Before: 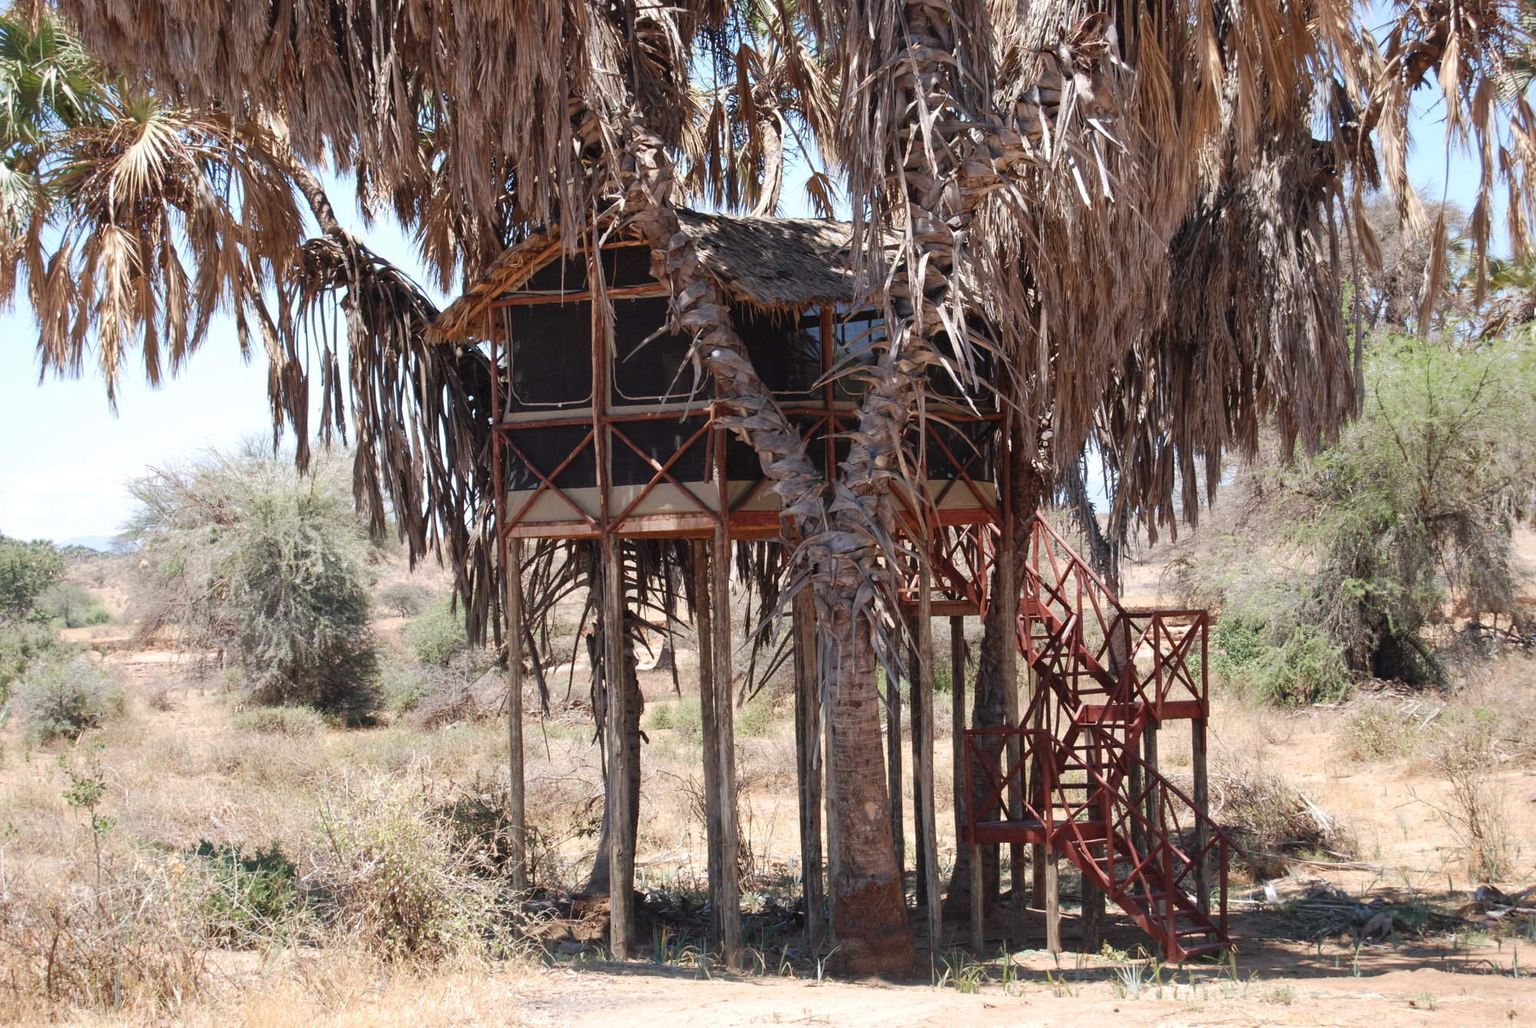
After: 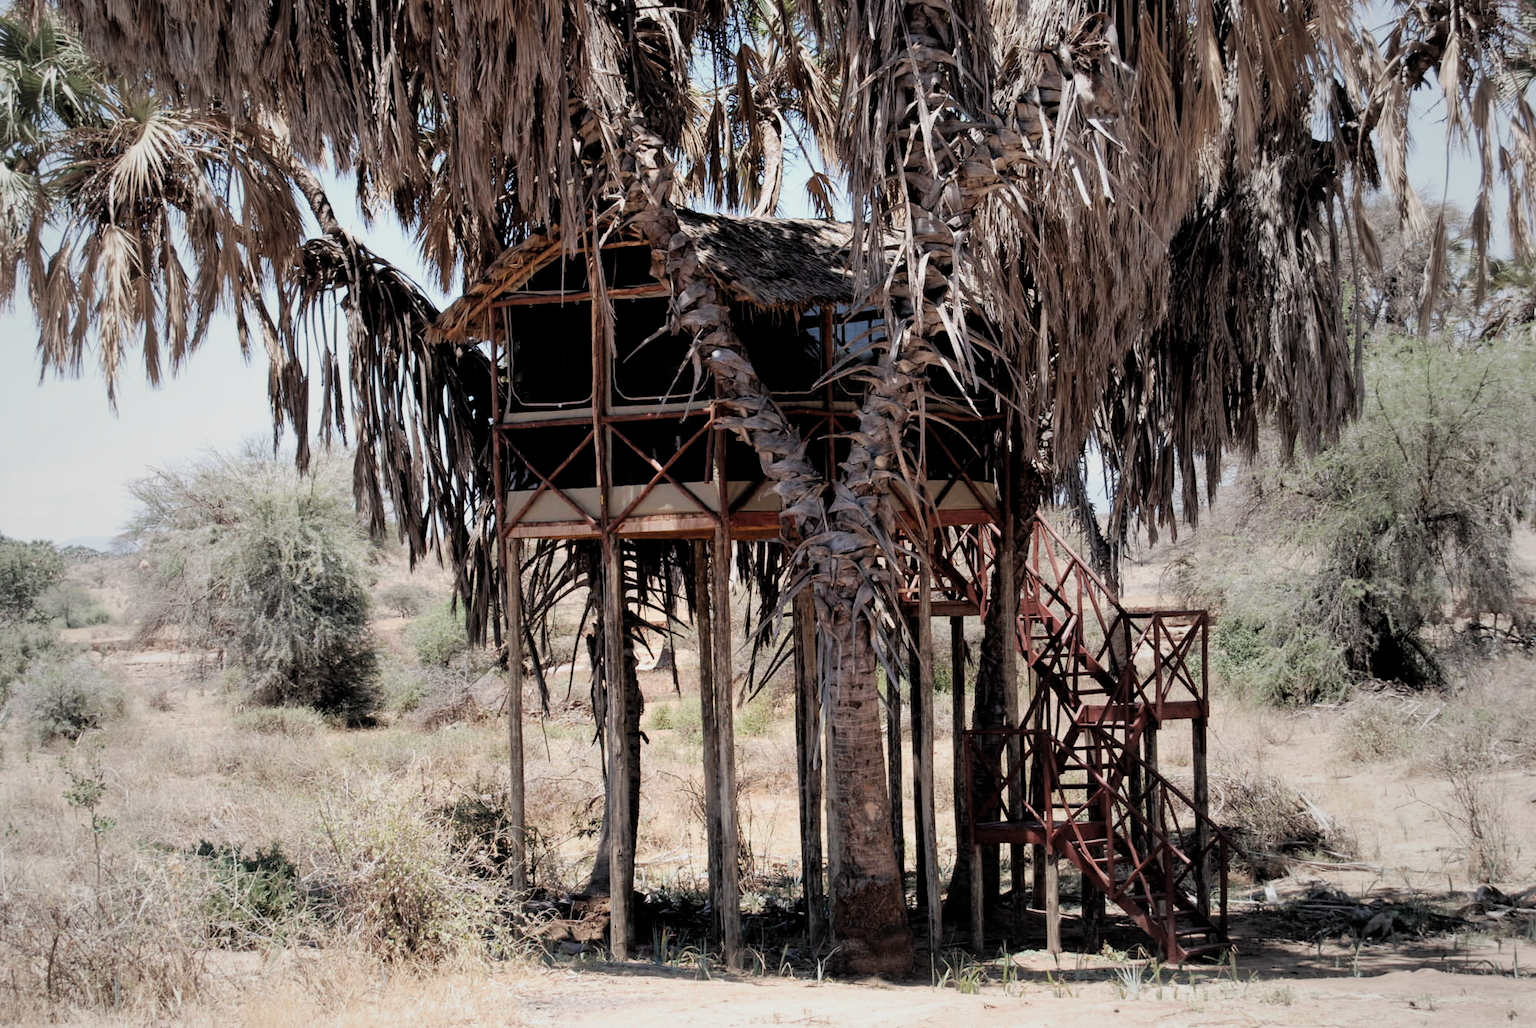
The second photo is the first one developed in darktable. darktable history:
vignetting: fall-off start 18.21%, fall-off radius 137.95%, brightness -0.207, center (-0.078, 0.066), width/height ratio 0.62, shape 0.59
filmic rgb: black relative exposure -3.92 EV, white relative exposure 3.14 EV, hardness 2.87
